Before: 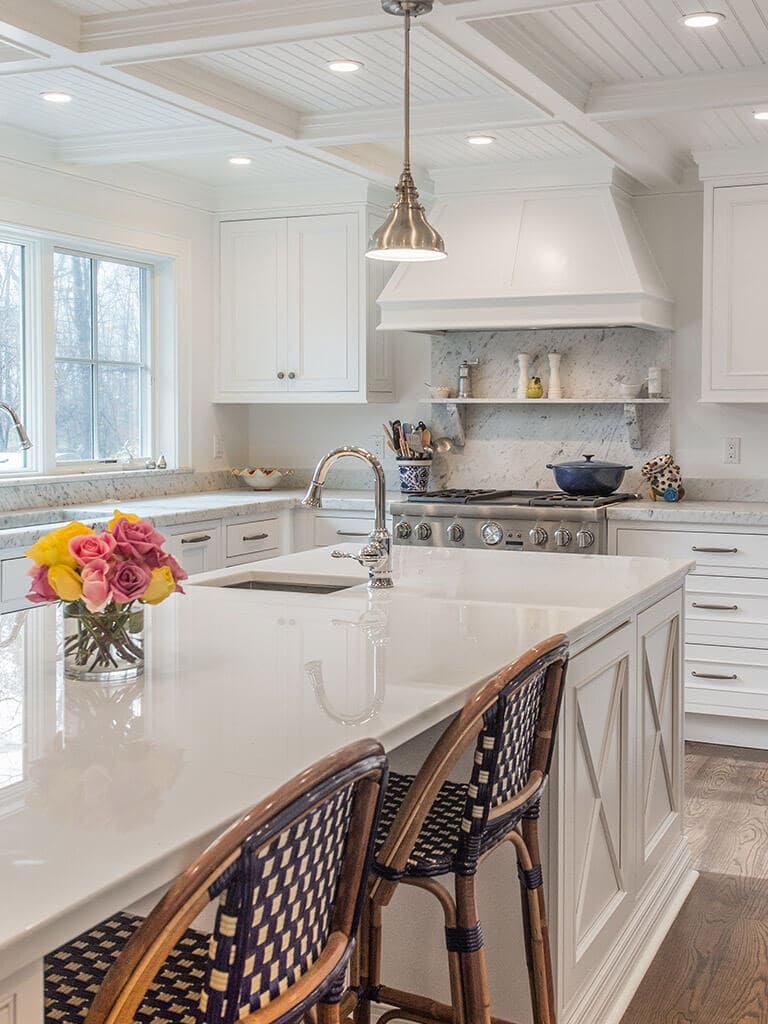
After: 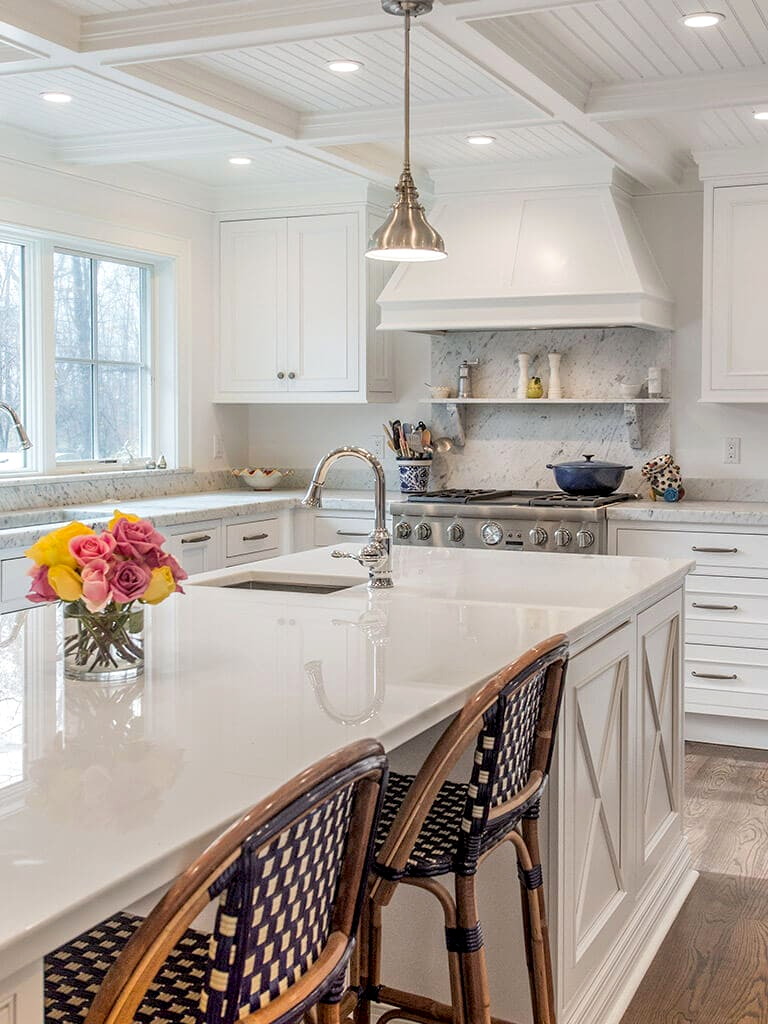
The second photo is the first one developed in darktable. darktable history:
exposure: black level correction 0.007, exposure 0.094 EV, compensate highlight preservation false
